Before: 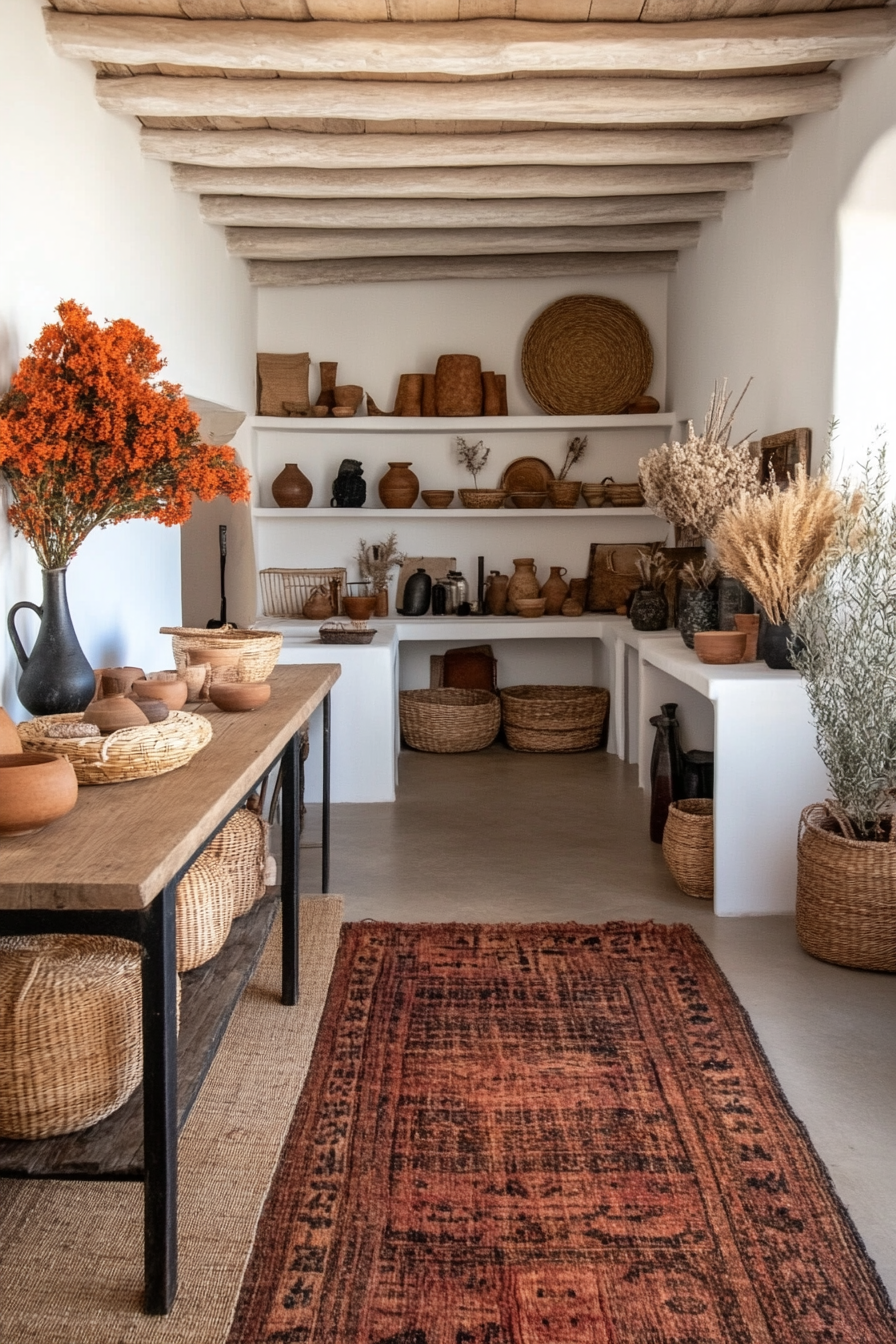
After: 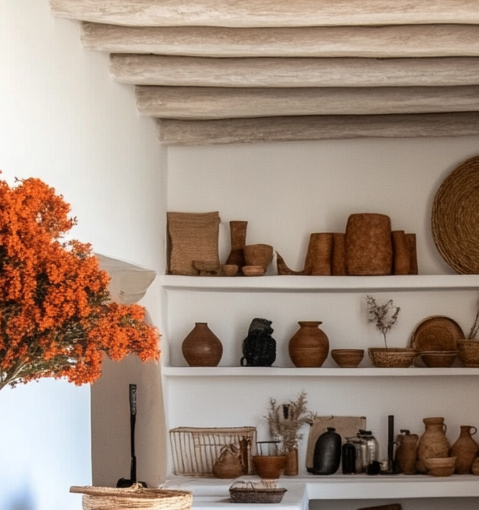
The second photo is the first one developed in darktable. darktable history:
crop: left 10.124%, top 10.504%, right 36.378%, bottom 51.477%
